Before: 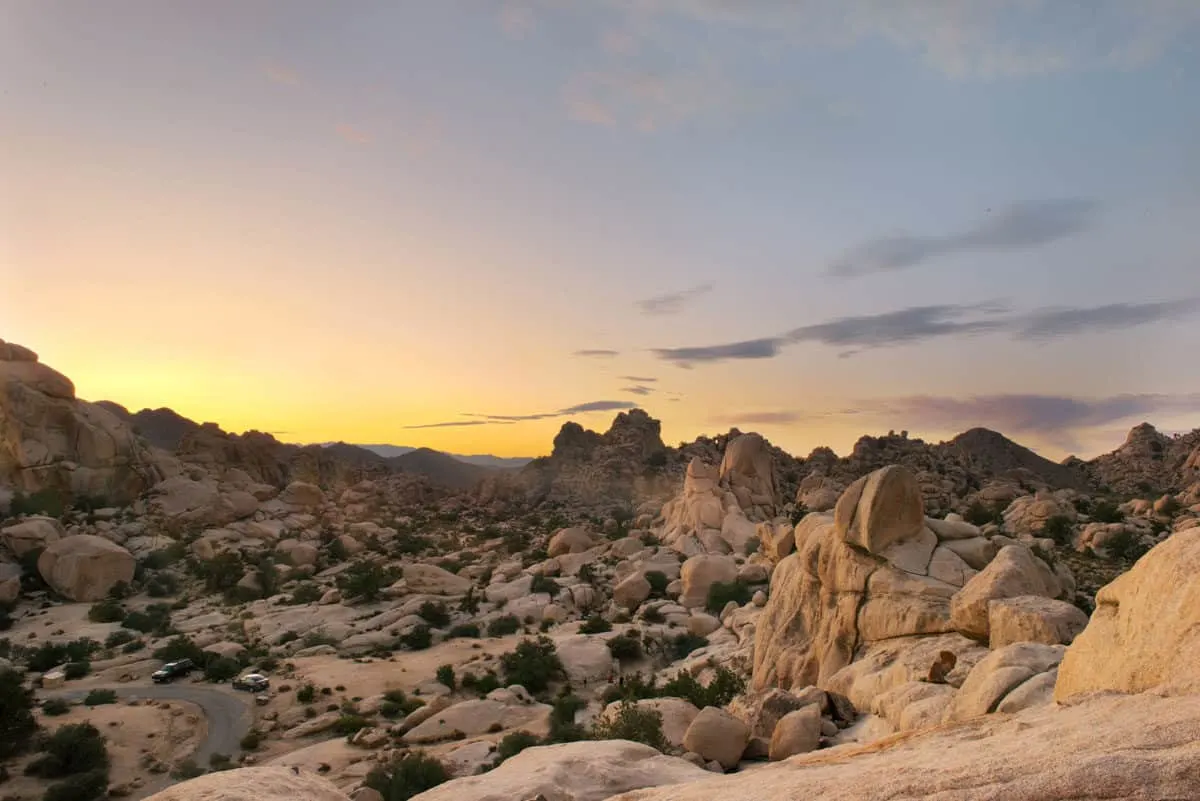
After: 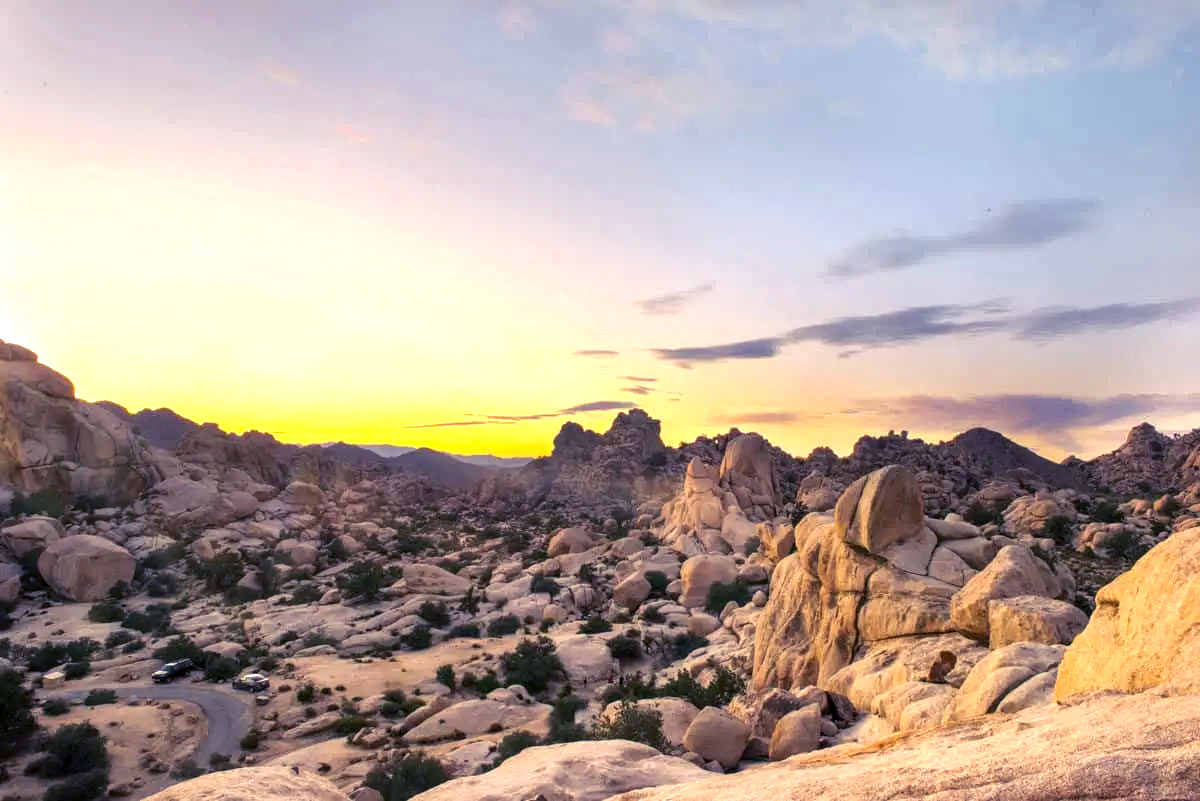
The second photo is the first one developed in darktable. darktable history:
contrast brightness saturation: saturation -0.049
color balance rgb: shadows lift › luminance -28.463%, shadows lift › chroma 14.744%, shadows lift › hue 272.57°, highlights gain › chroma 0.101%, highlights gain › hue 332.77°, perceptual saturation grading › global saturation 19.472%, perceptual brilliance grading › global brilliance 25.439%
local contrast: on, module defaults
